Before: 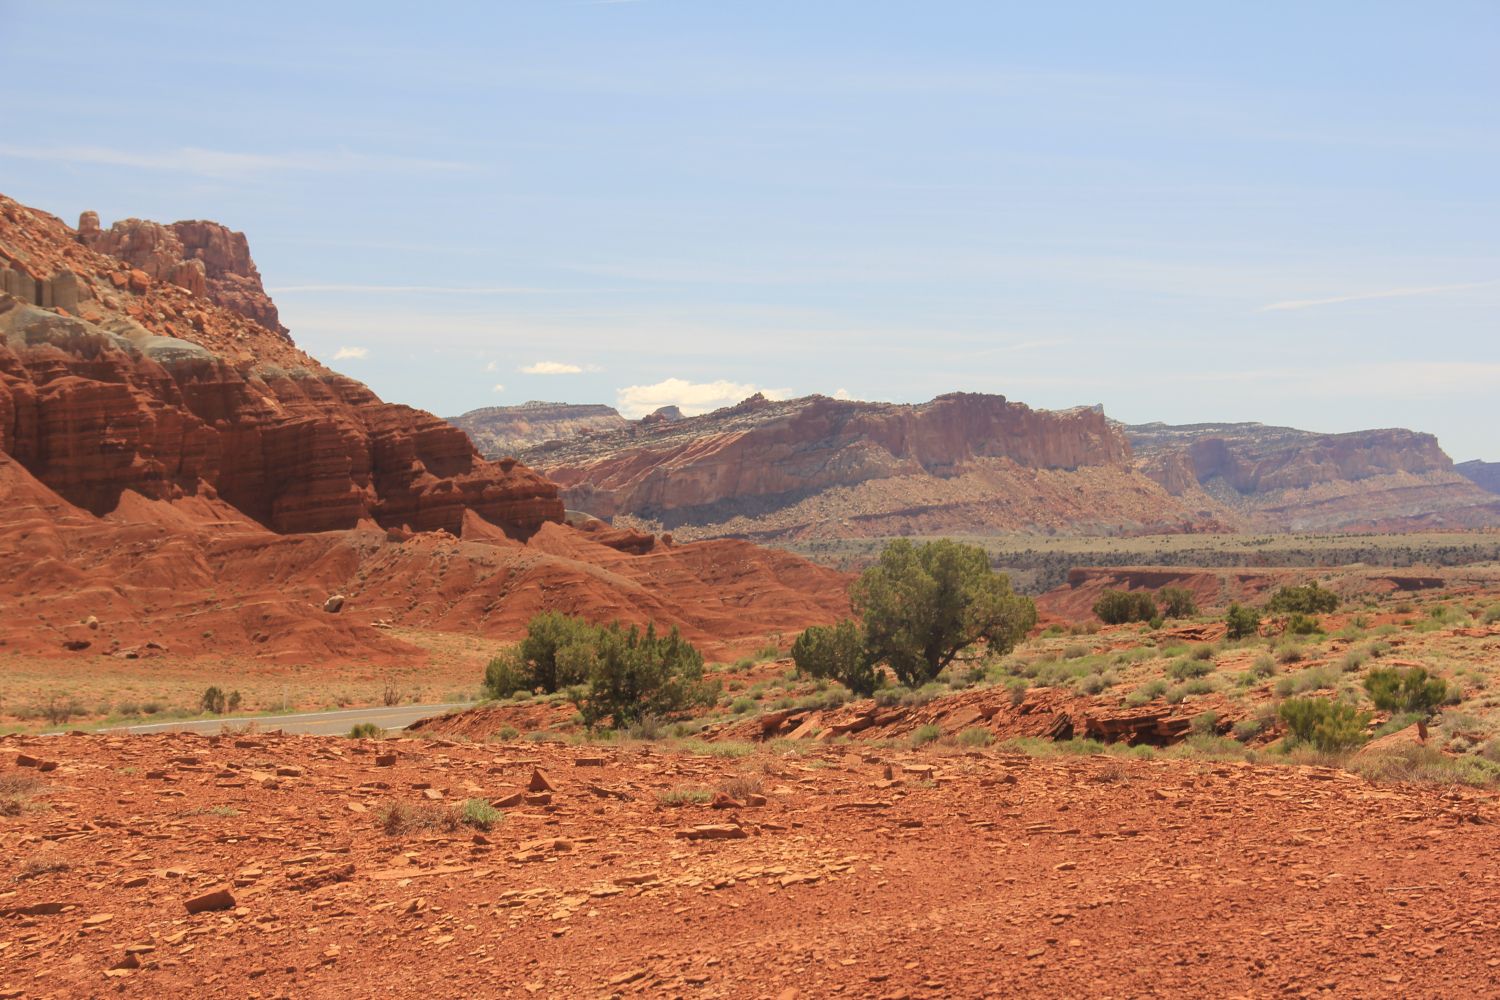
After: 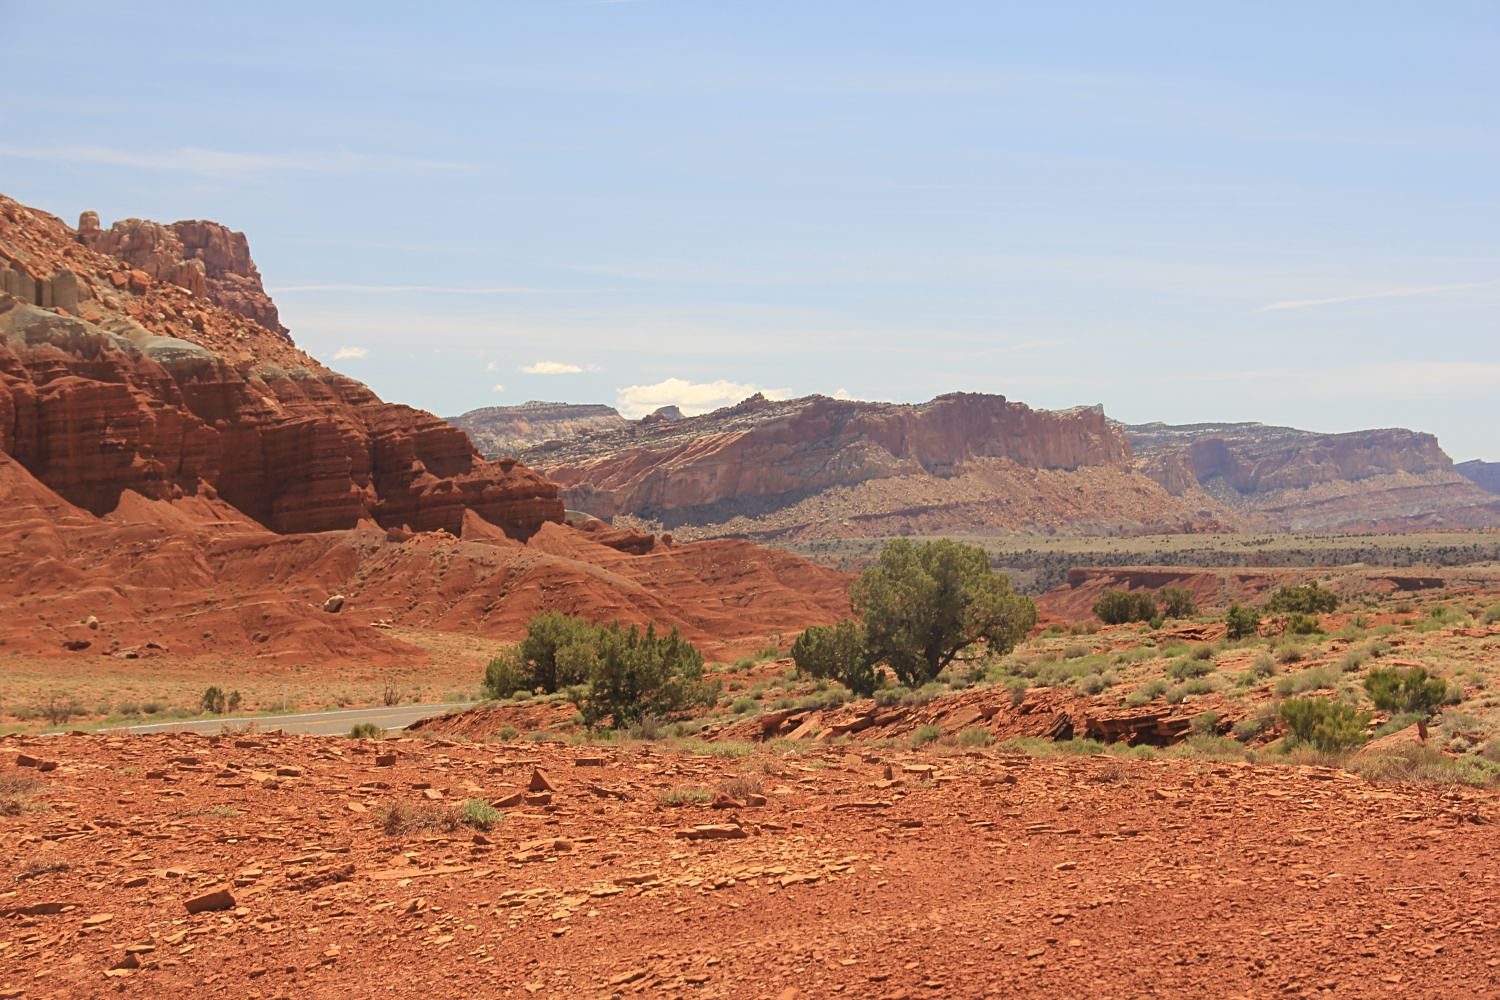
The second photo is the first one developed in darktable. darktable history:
sharpen: radius 2.523, amount 0.335
